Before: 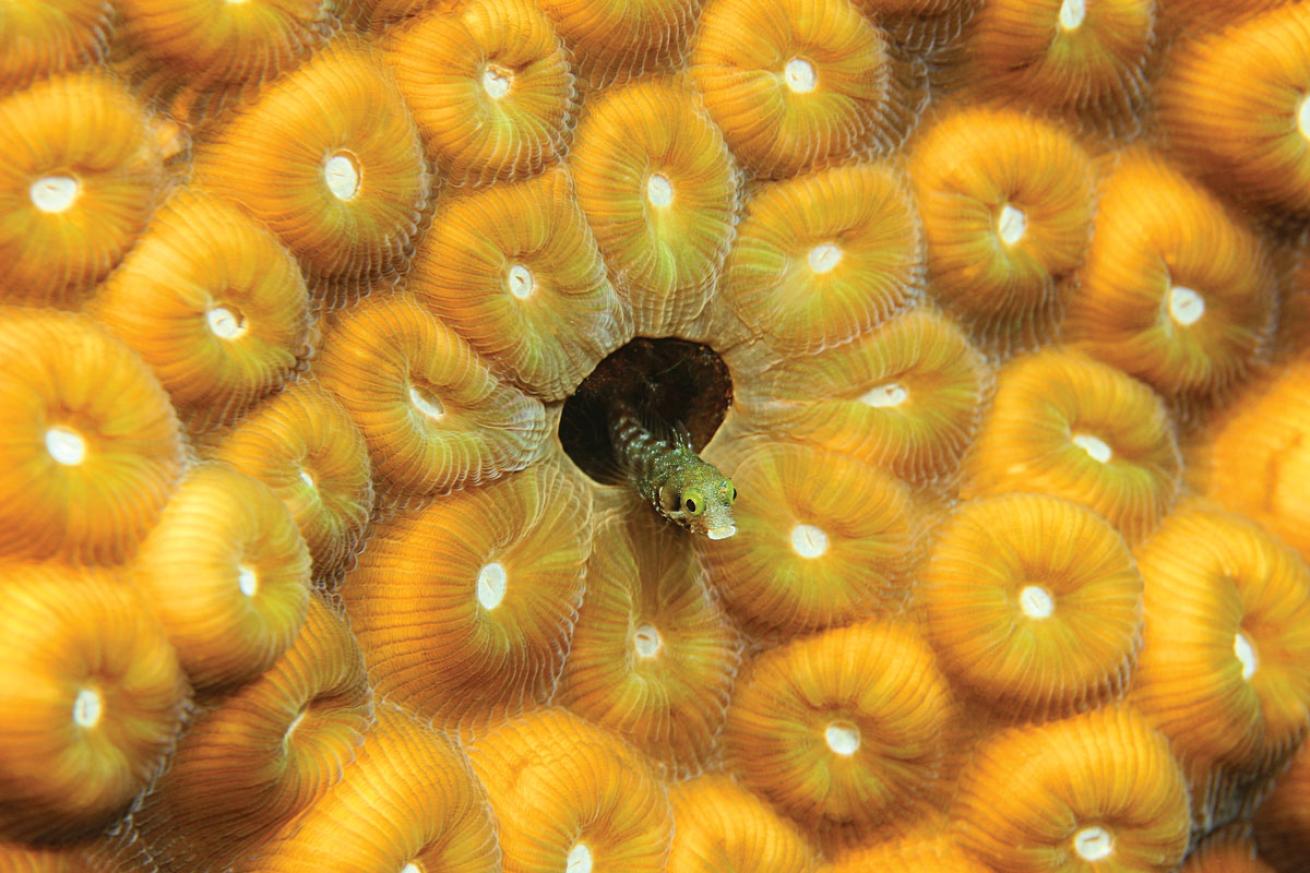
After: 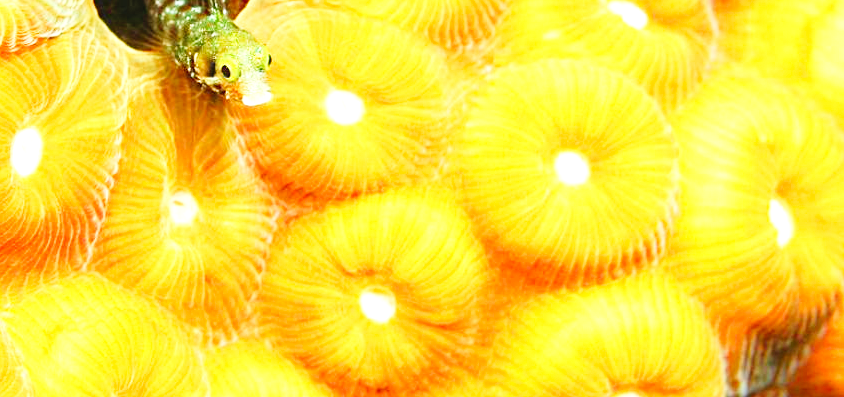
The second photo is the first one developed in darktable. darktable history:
levels: levels [0, 0.397, 0.955]
crop and rotate: left 35.53%, top 49.72%, bottom 4.772%
base curve: curves: ch0 [(0, 0) (0.007, 0.004) (0.027, 0.03) (0.046, 0.07) (0.207, 0.54) (0.442, 0.872) (0.673, 0.972) (1, 1)], preserve colors none
